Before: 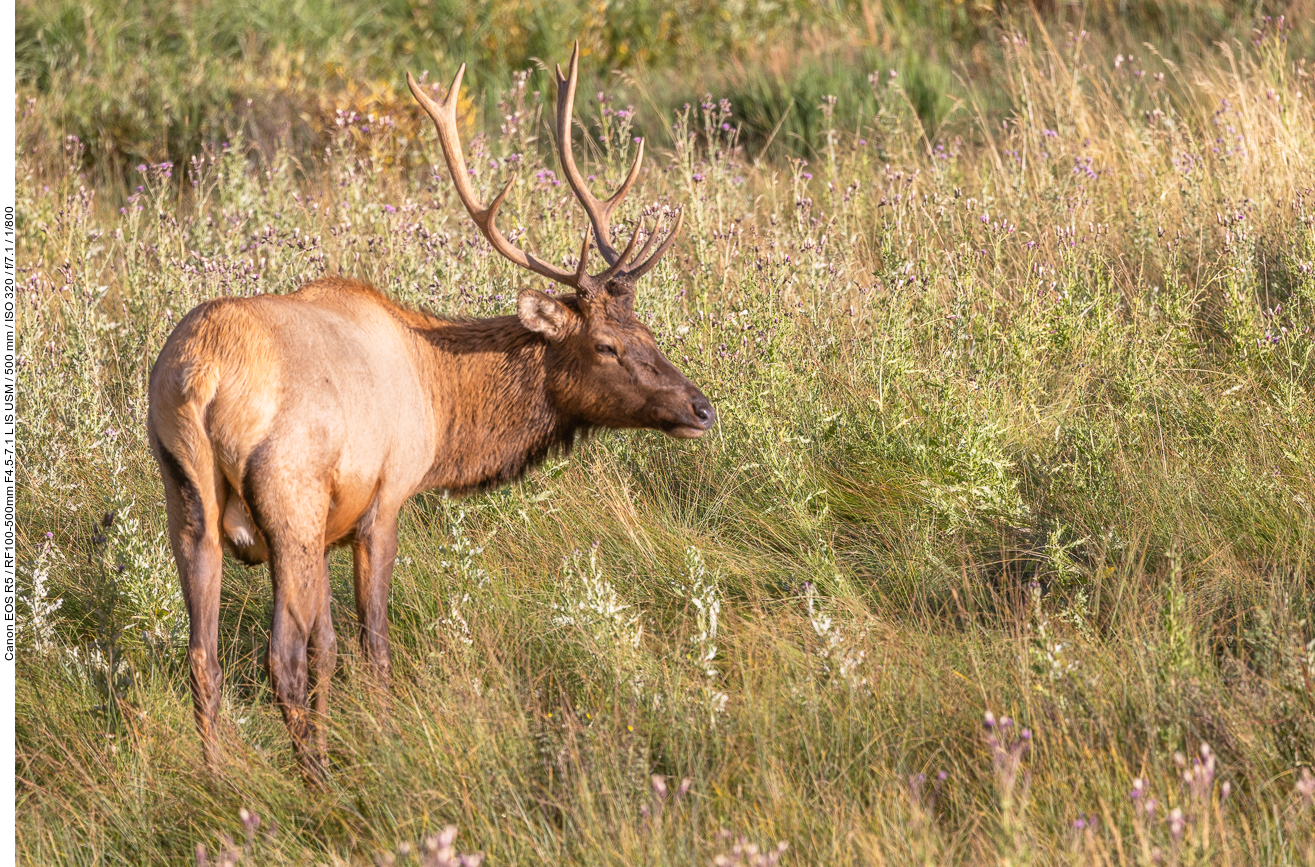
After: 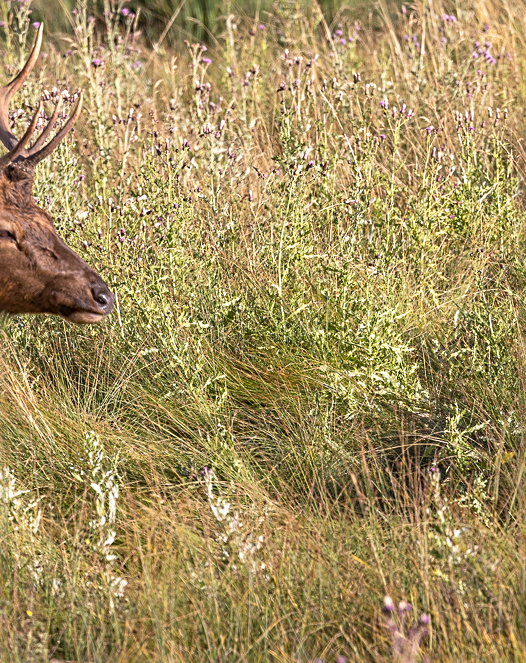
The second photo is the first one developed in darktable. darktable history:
crop: left 45.757%, top 13.286%, right 14.219%, bottom 10.151%
sharpen: radius 3.122
